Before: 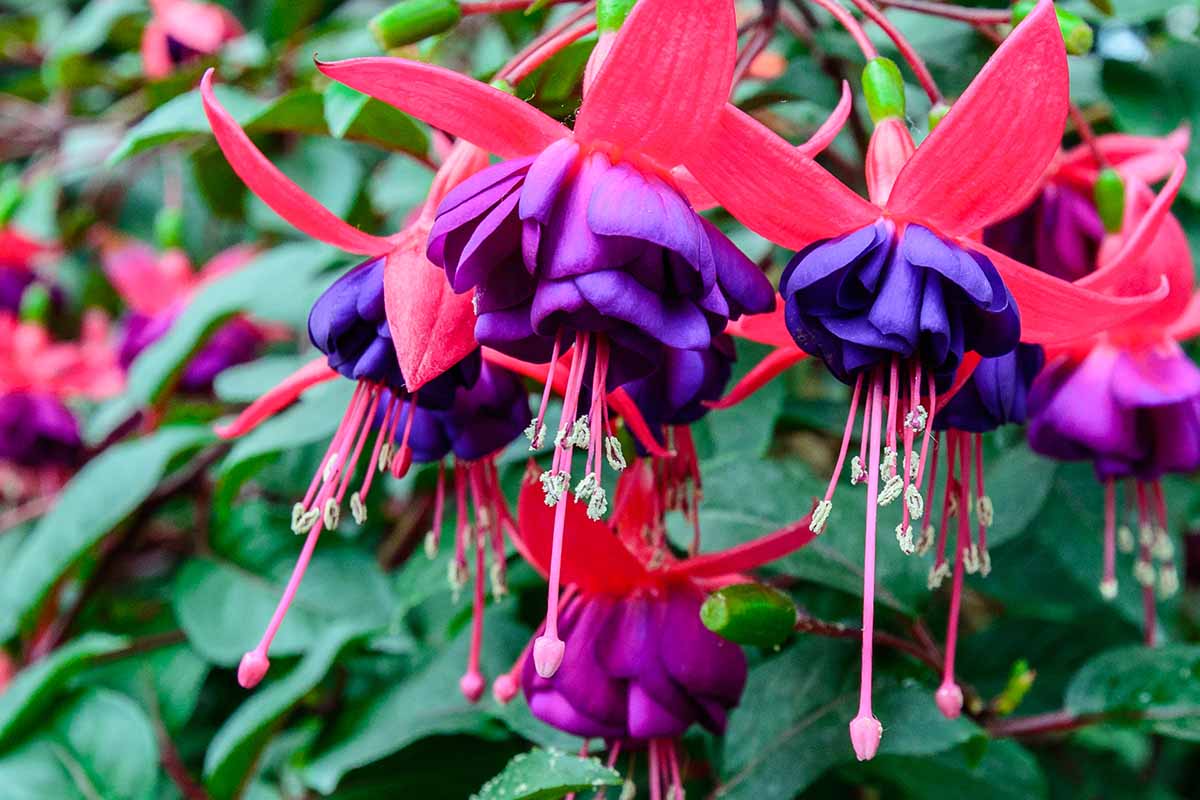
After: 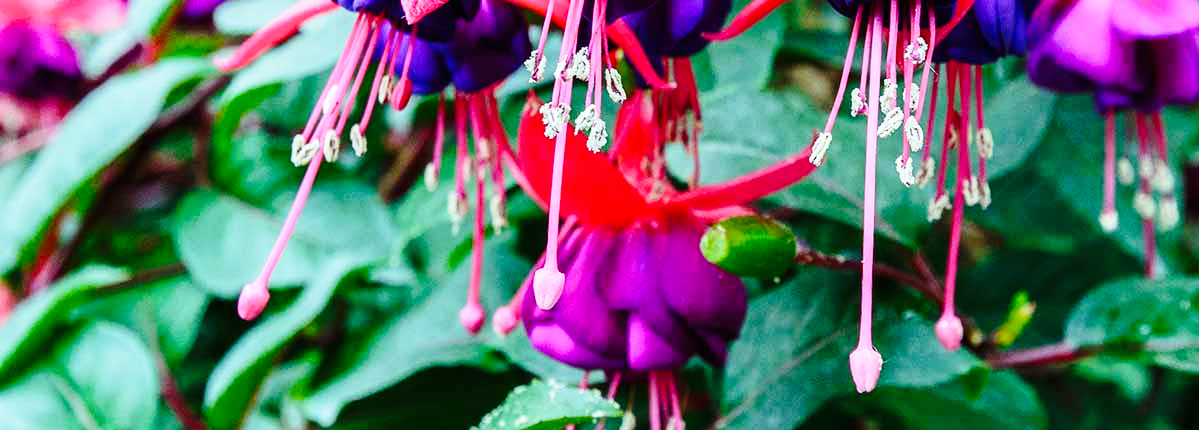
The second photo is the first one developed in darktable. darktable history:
base curve: curves: ch0 [(0, 0) (0.028, 0.03) (0.121, 0.232) (0.46, 0.748) (0.859, 0.968) (1, 1)], preserve colors none
crop and rotate: top 46.237%
white balance: red 0.967, blue 1.049
